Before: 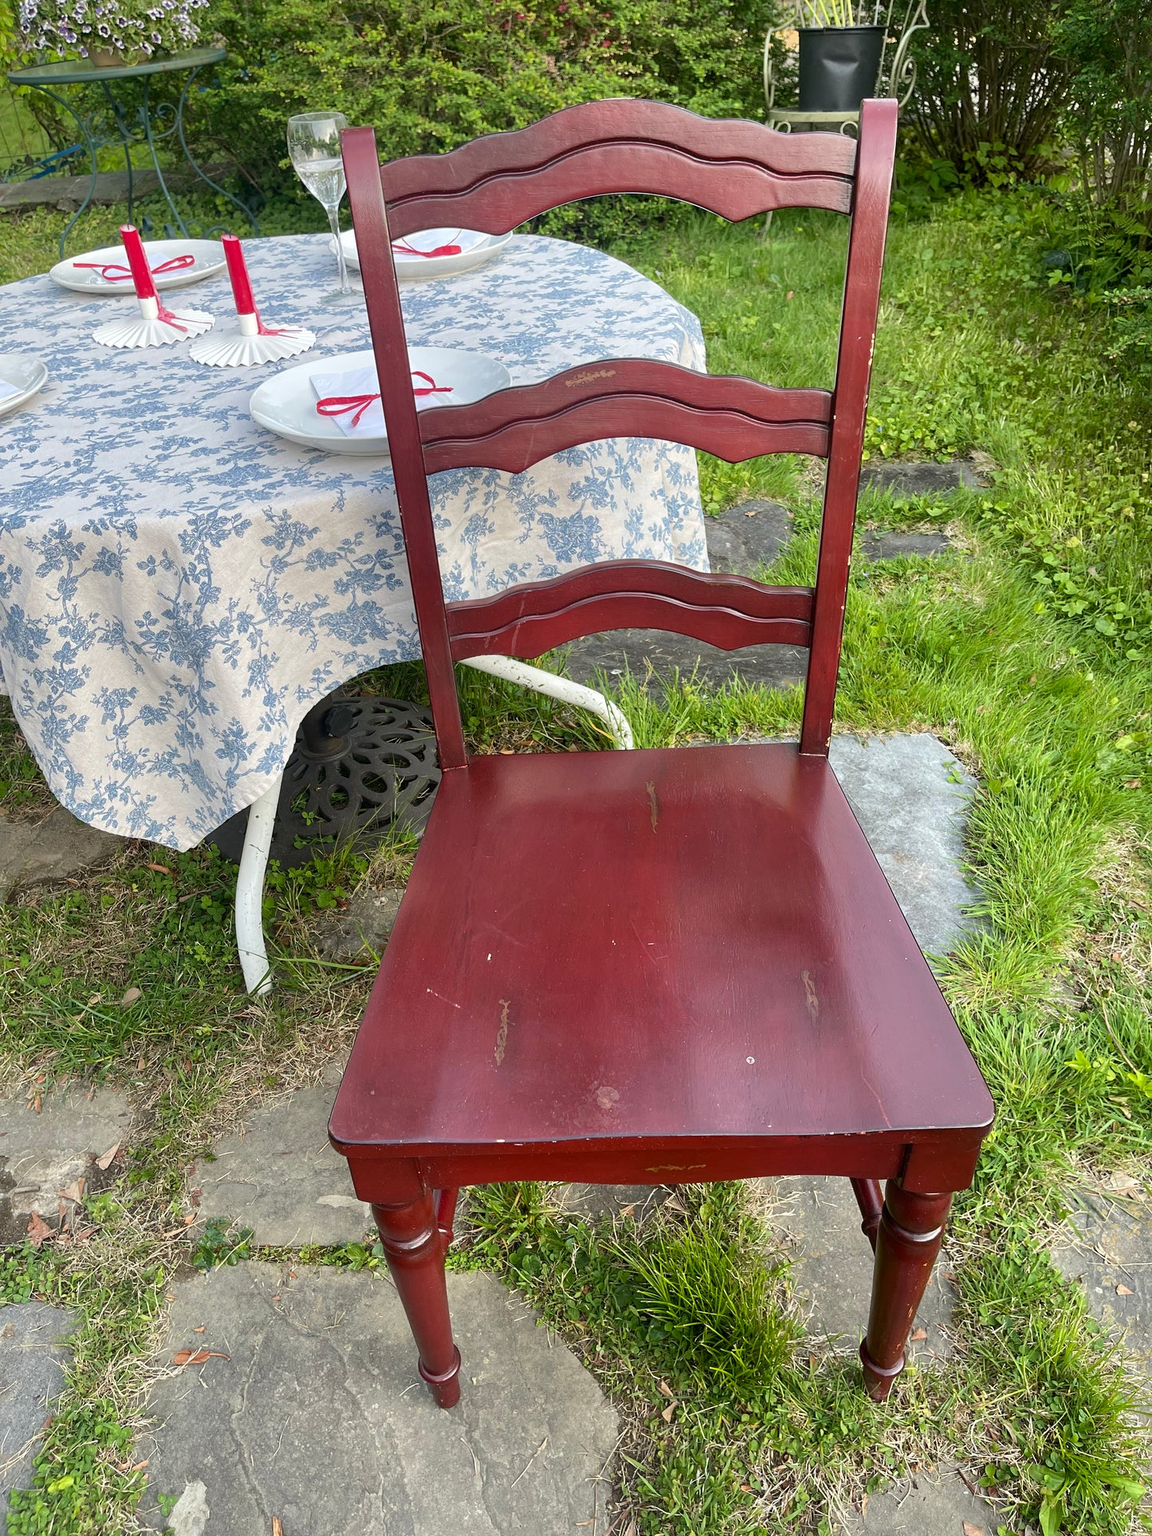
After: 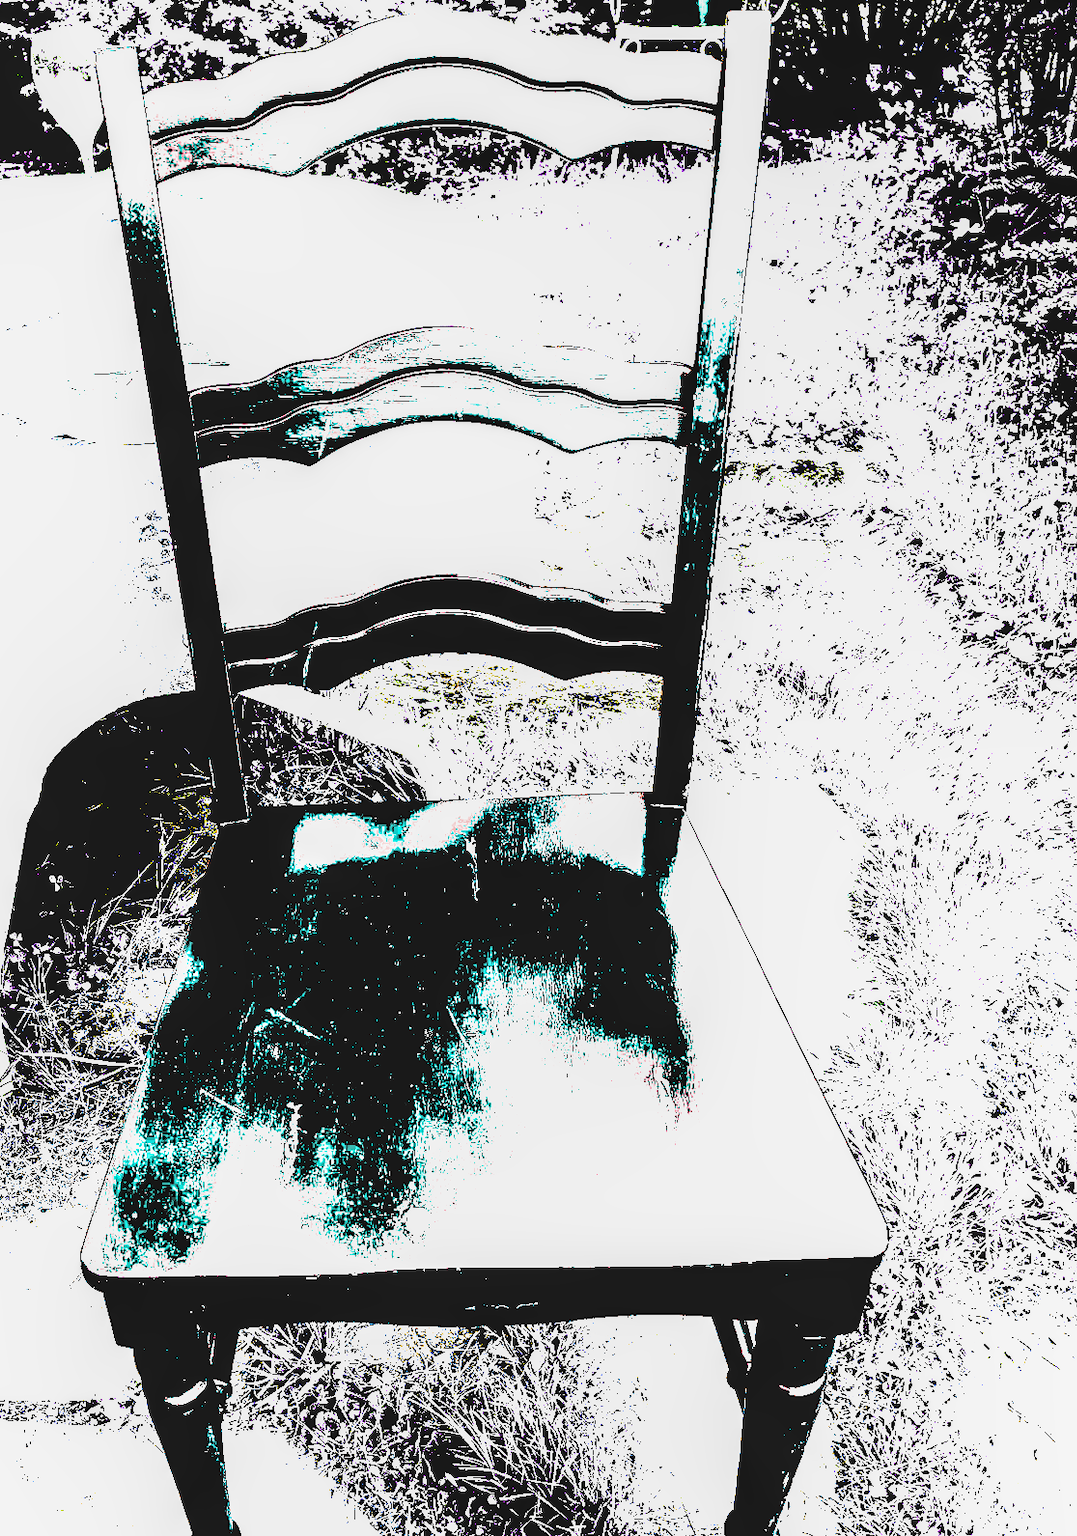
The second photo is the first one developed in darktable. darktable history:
crop: left 22.768%, top 5.832%, bottom 11.581%
filmic rgb: black relative exposure -5.62 EV, white relative exposure 2.52 EV, target black luminance 0%, hardness 4.53, latitude 67.05%, contrast 1.454, shadows ↔ highlights balance -3.69%, color science v6 (2022)
contrast brightness saturation: brightness 0.142
local contrast: on, module defaults
exposure: black level correction 0.1, exposure 3.093 EV, compensate highlight preservation false
